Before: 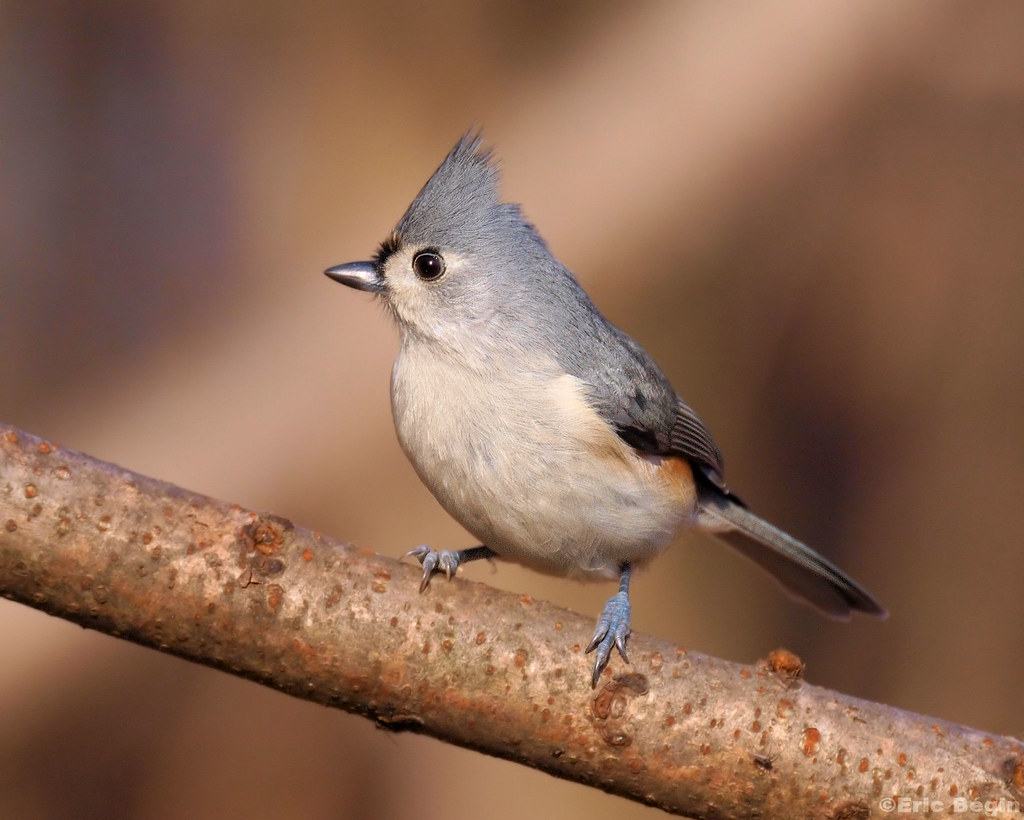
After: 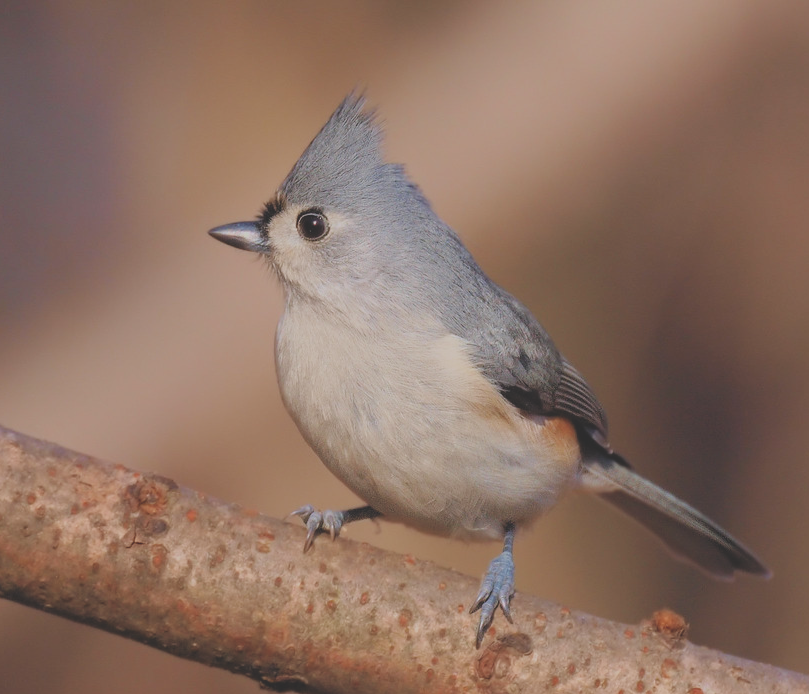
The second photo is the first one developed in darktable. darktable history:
crop: left 11.392%, top 4.926%, right 9.563%, bottom 10.337%
filmic rgb: black relative exposure -8.88 EV, white relative exposure 4.98 EV, target black luminance 0%, hardness 3.77, latitude 66.77%, contrast 0.814, highlights saturation mix 10.75%, shadows ↔ highlights balance 20.05%
exposure: black level correction -0.027, compensate highlight preservation false
color correction: highlights a* 0.024, highlights b* -0.728
